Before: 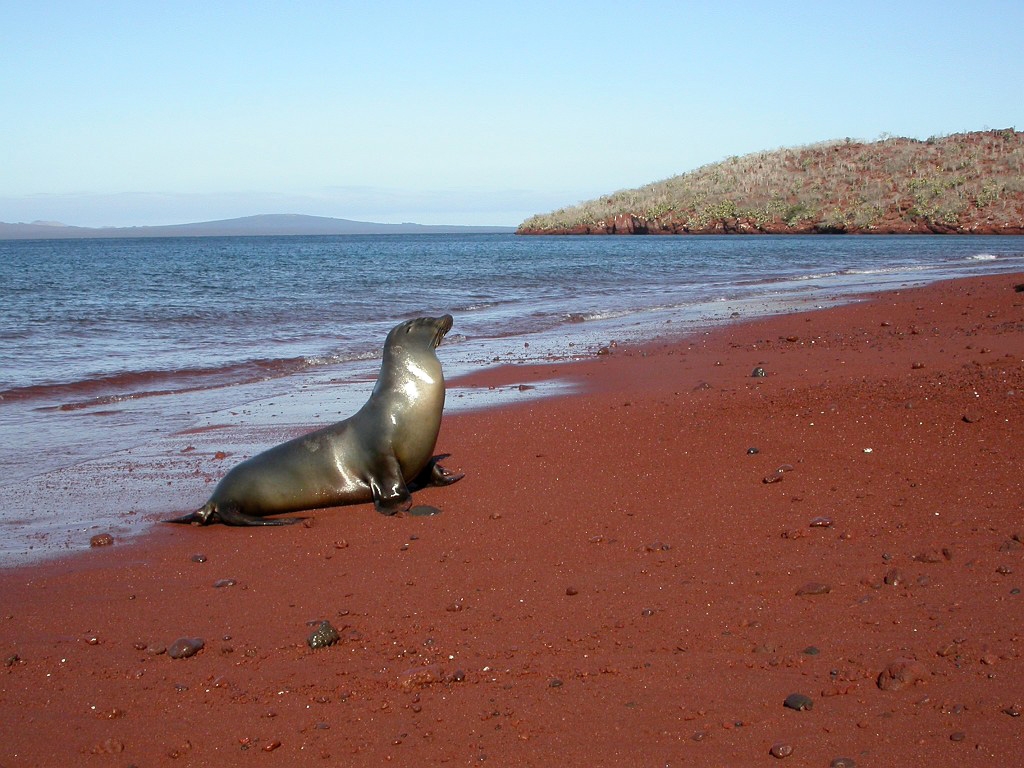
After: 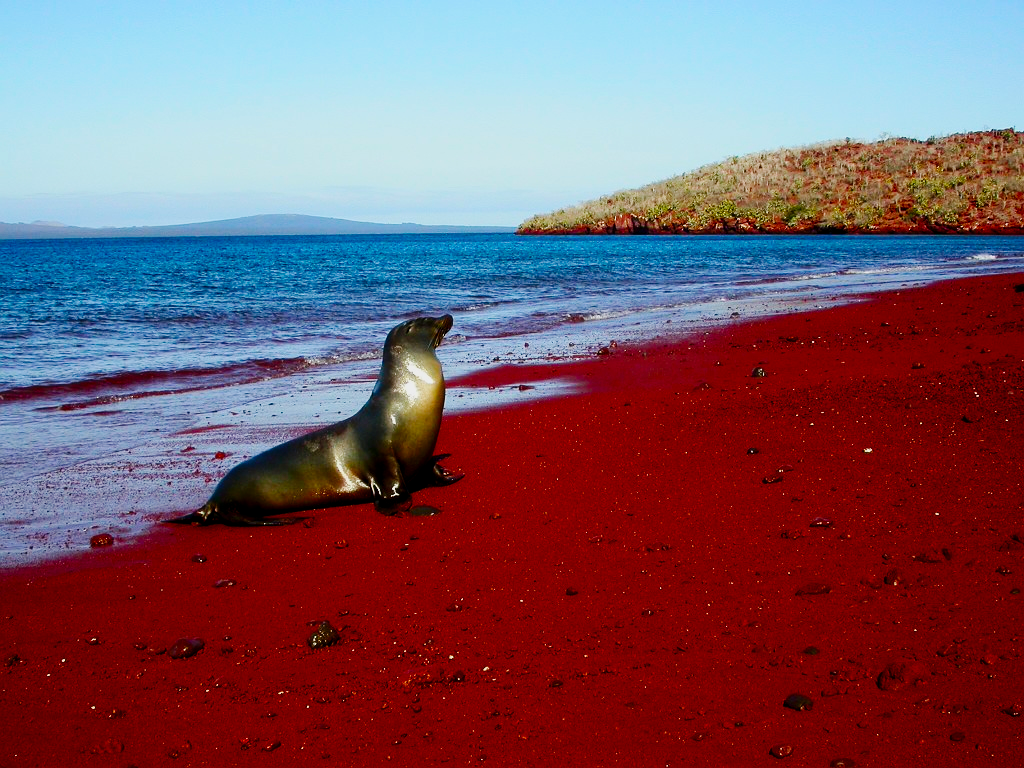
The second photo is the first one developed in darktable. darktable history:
exposure: black level correction 0.009, exposure -0.637 EV, compensate highlight preservation false
contrast brightness saturation: contrast 0.13, brightness -0.05, saturation 0.16
base curve: curves: ch0 [(0, 0) (0.036, 0.025) (0.121, 0.166) (0.206, 0.329) (0.605, 0.79) (1, 1)], preserve colors none
color balance rgb: linear chroma grading › global chroma 15%, perceptual saturation grading › global saturation 30%
